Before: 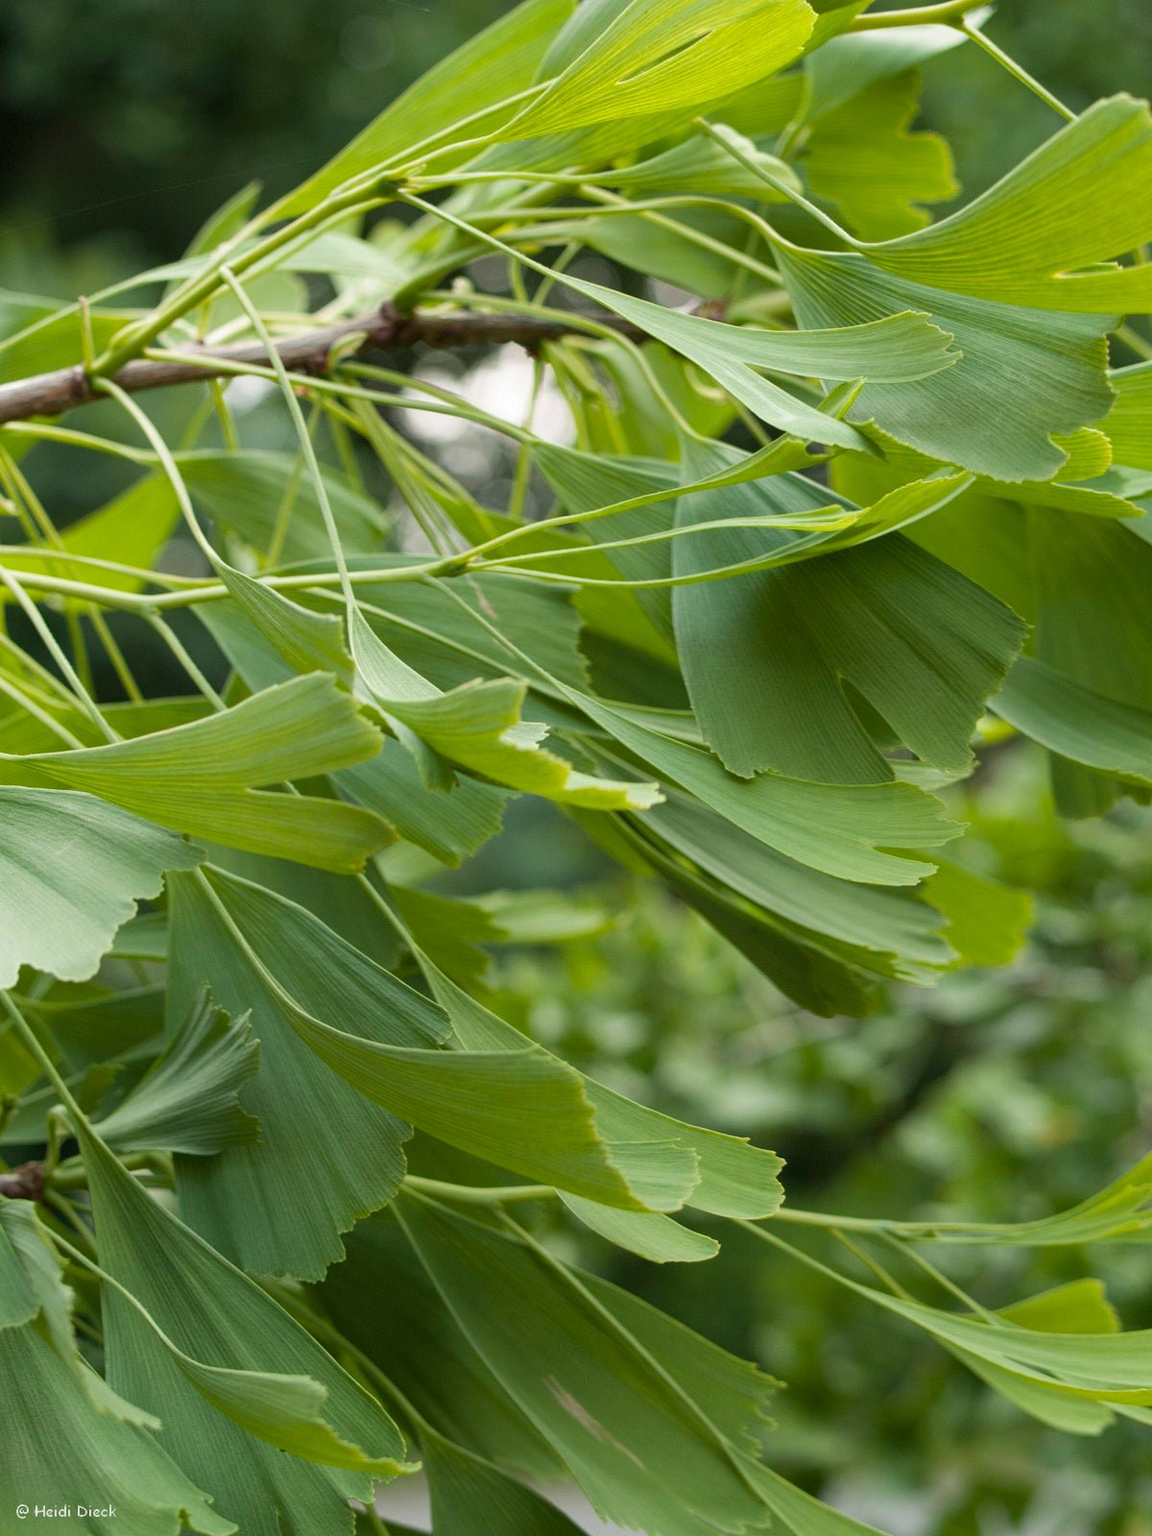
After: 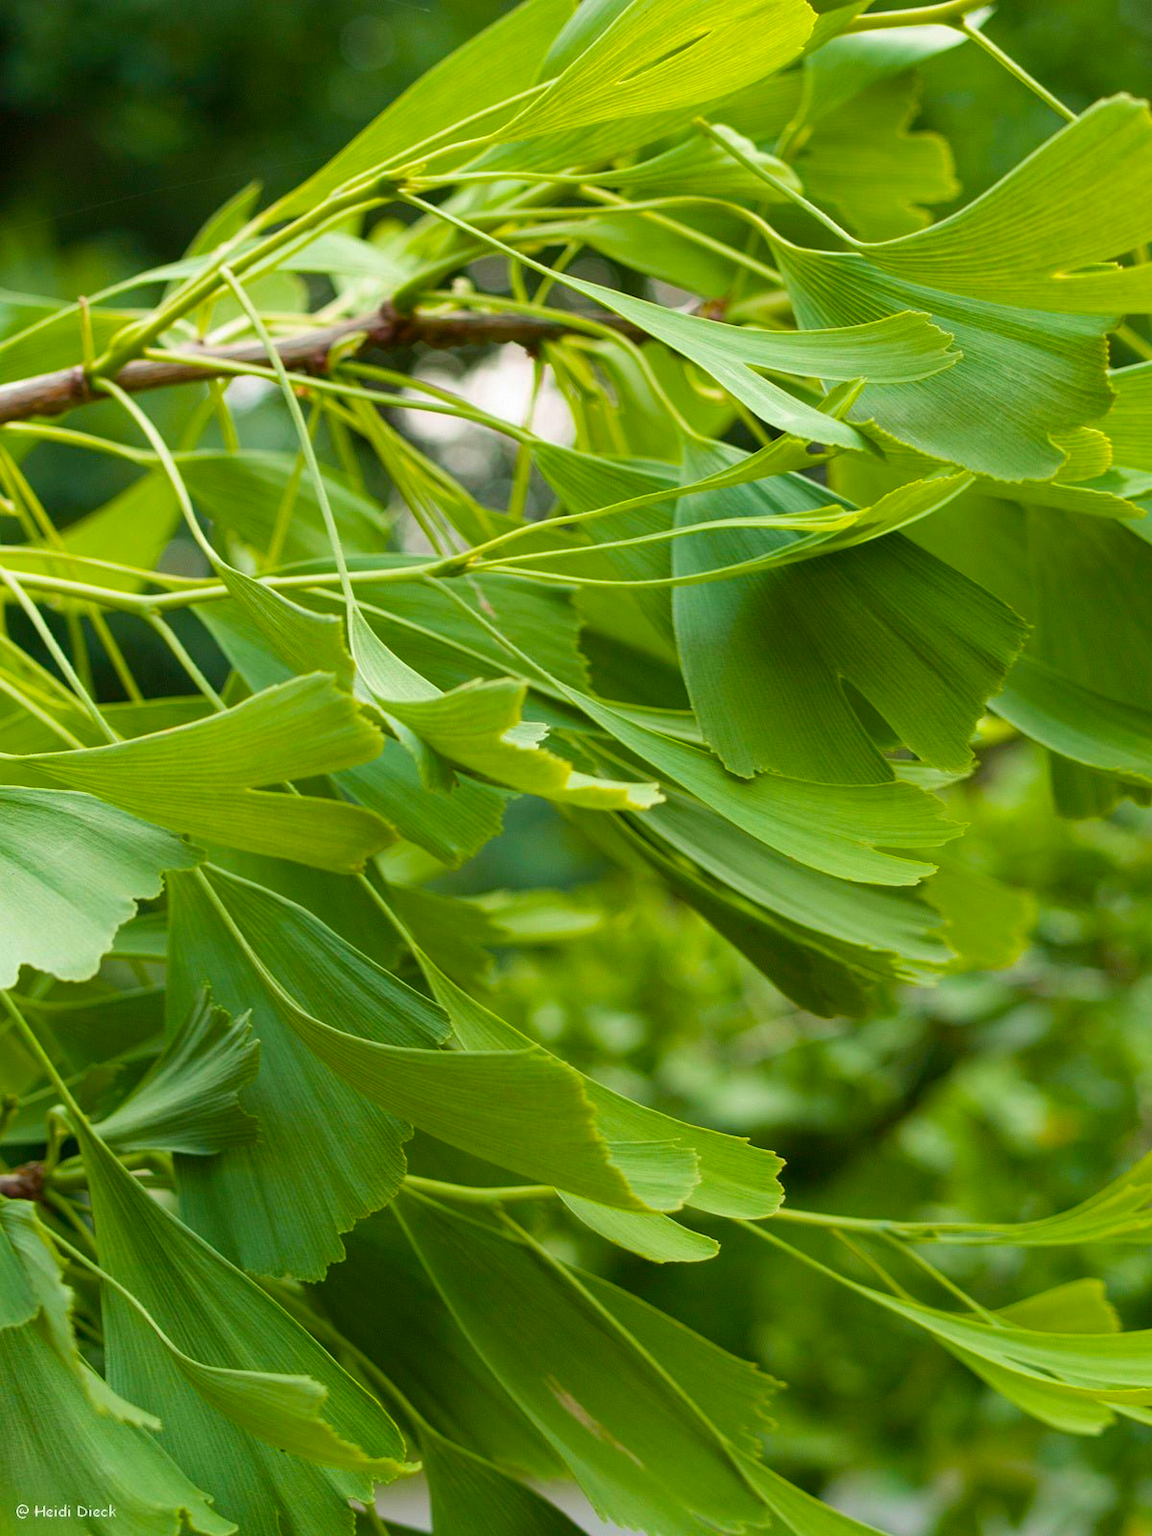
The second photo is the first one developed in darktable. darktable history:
velvia: strength 50.54%, mid-tones bias 0.517
